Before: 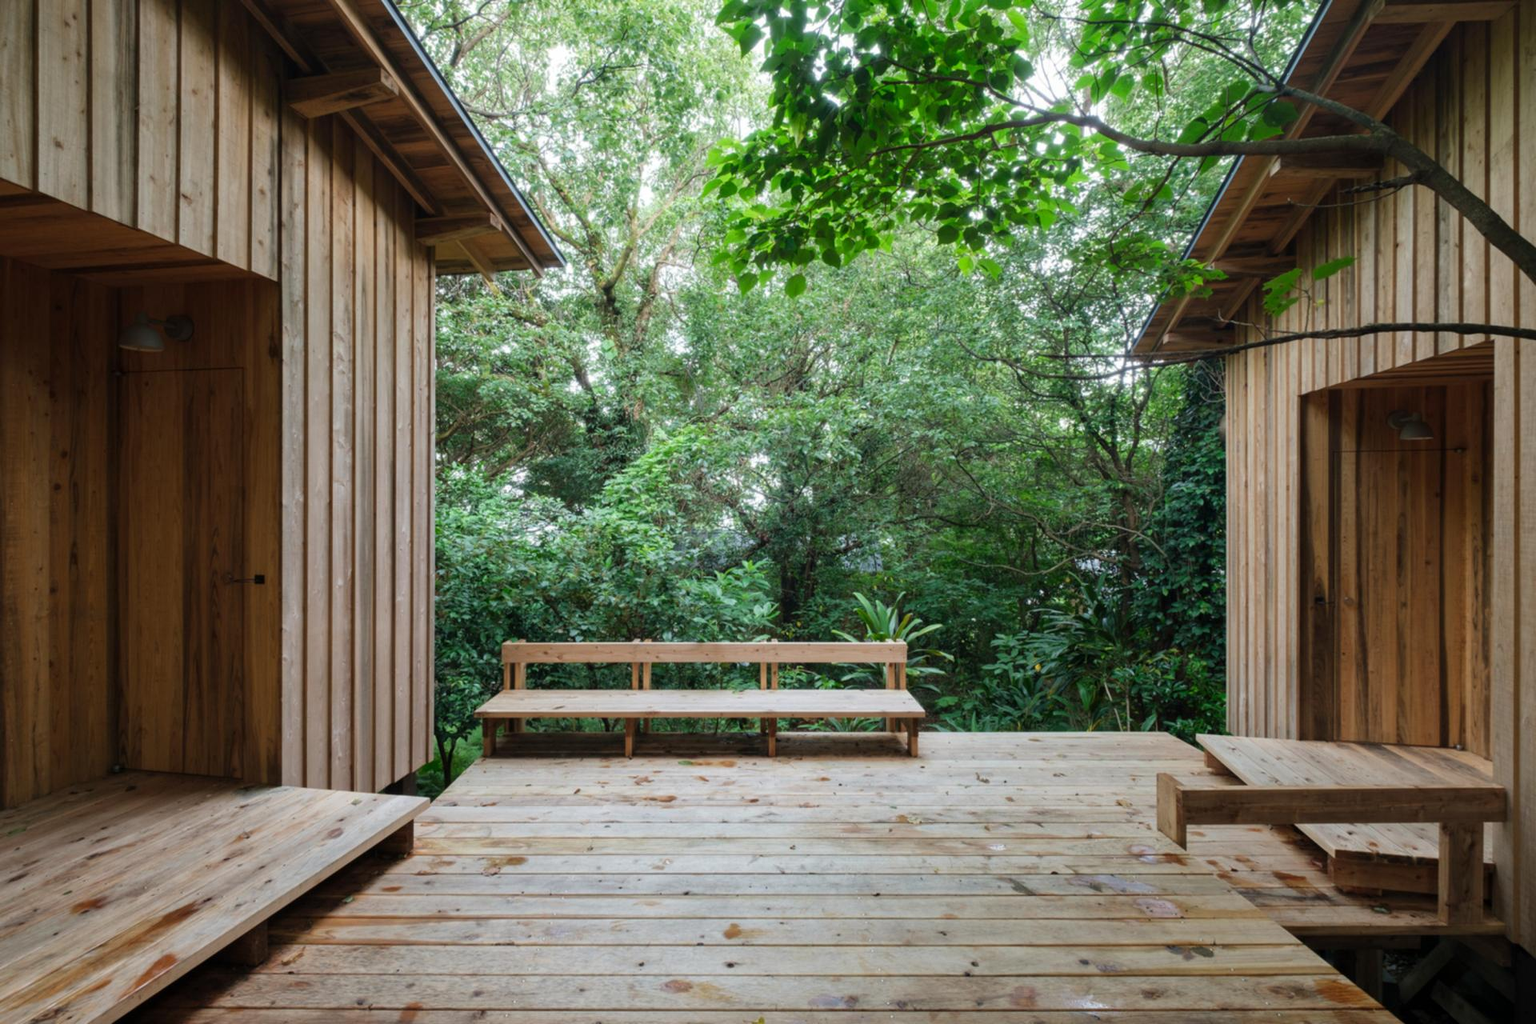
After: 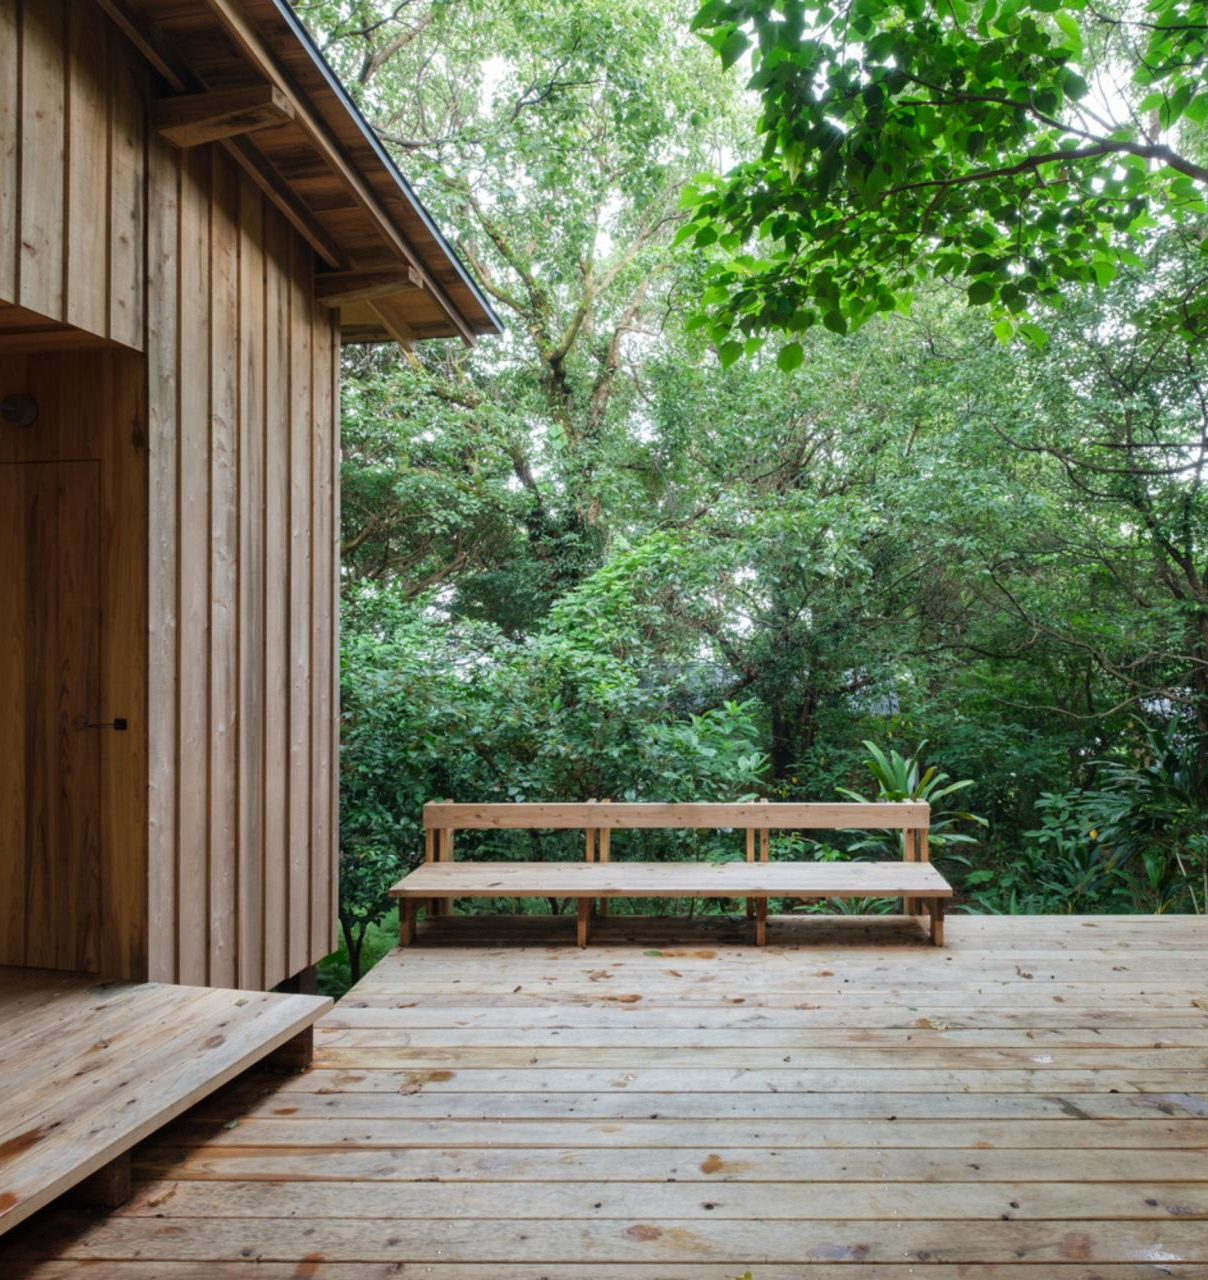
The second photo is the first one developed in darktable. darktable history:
crop: left 10.669%, right 26.397%
